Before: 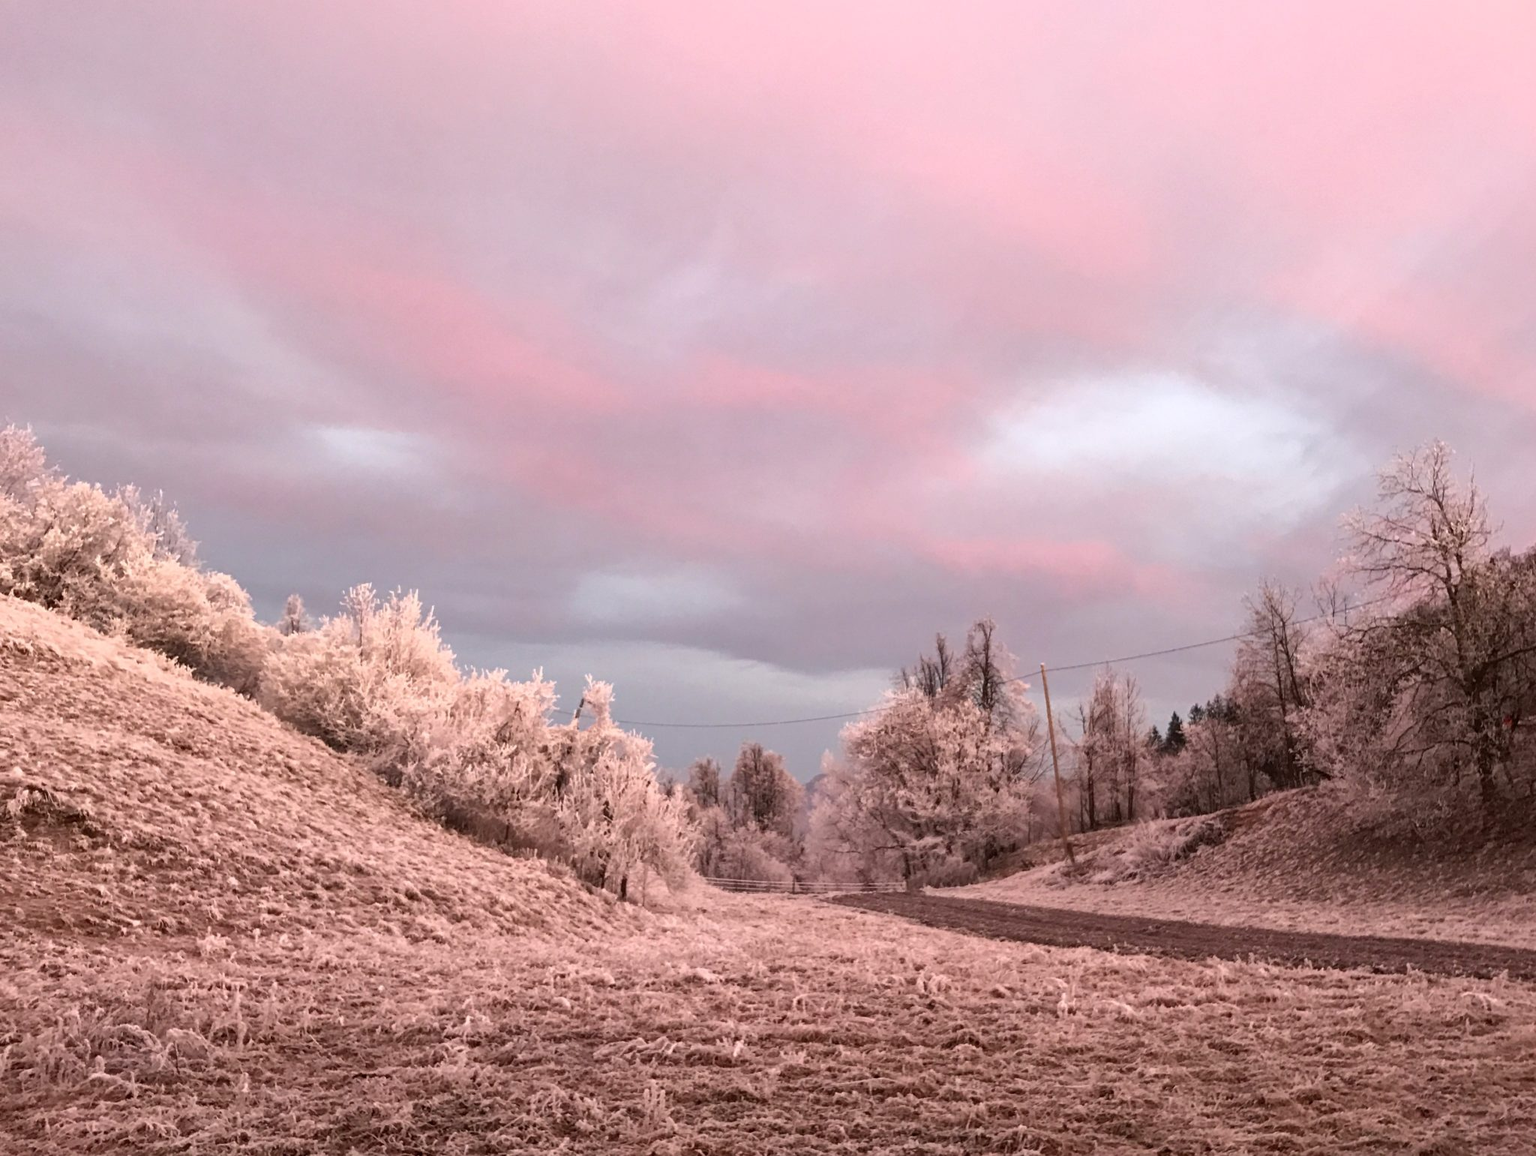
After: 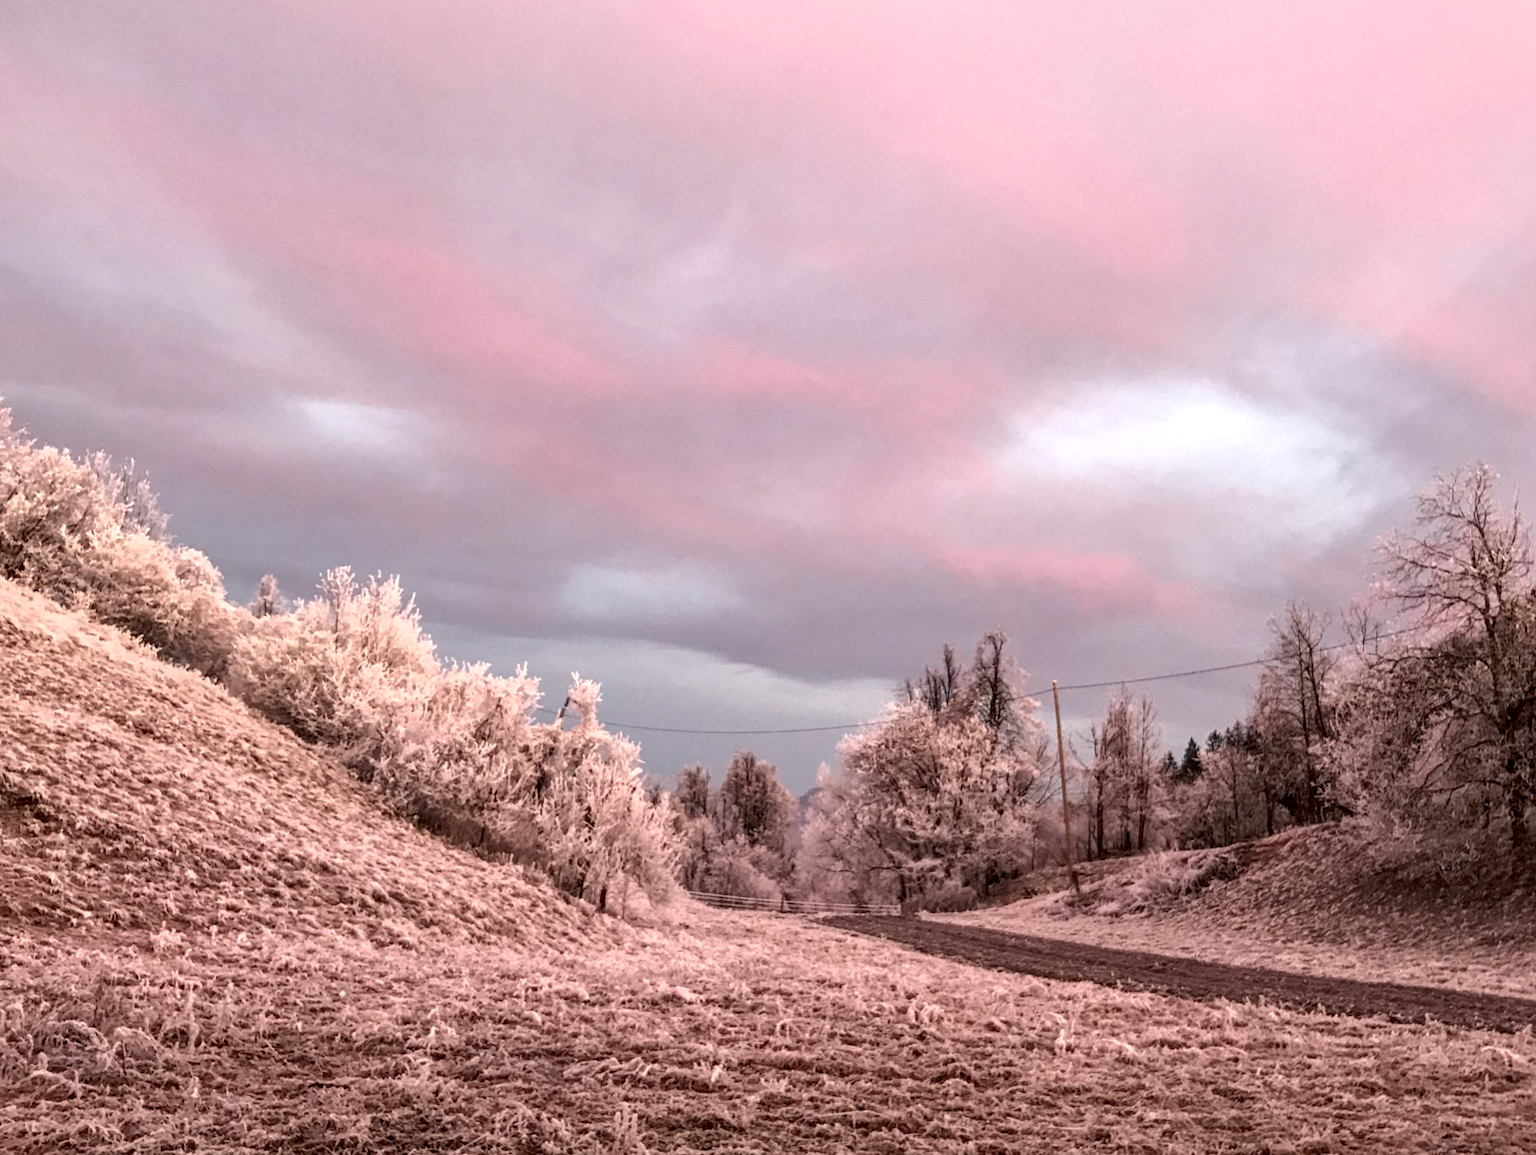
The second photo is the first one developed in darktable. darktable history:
local contrast: highlights 63%, detail 143%, midtone range 0.427
crop and rotate: angle -2.42°
